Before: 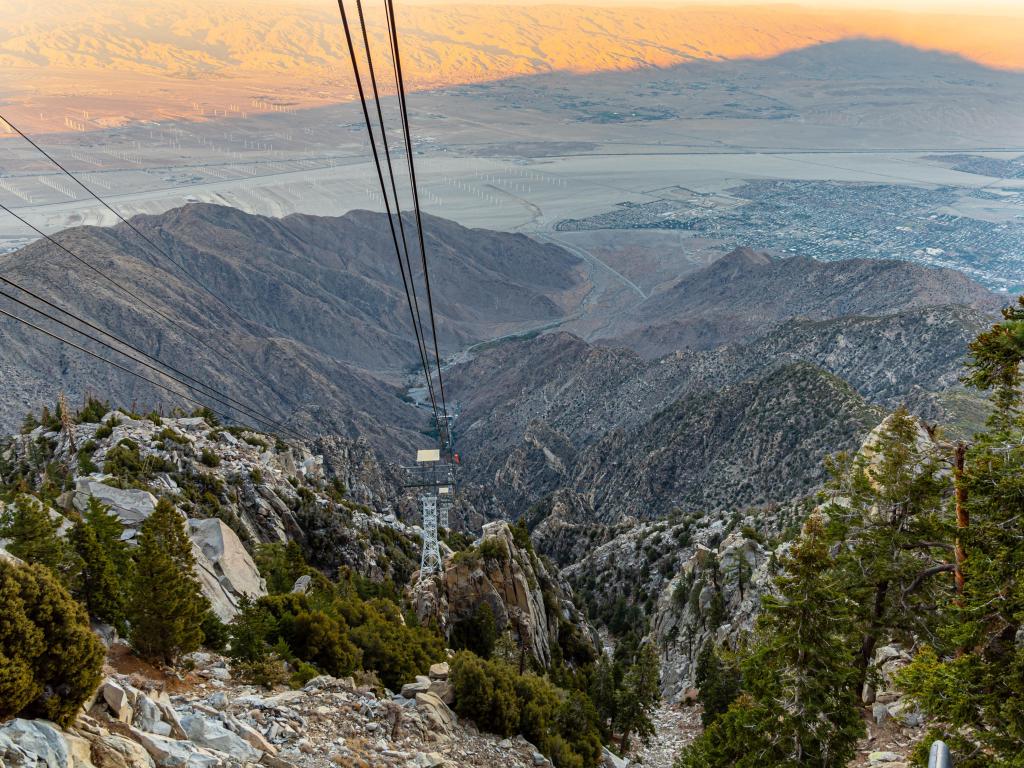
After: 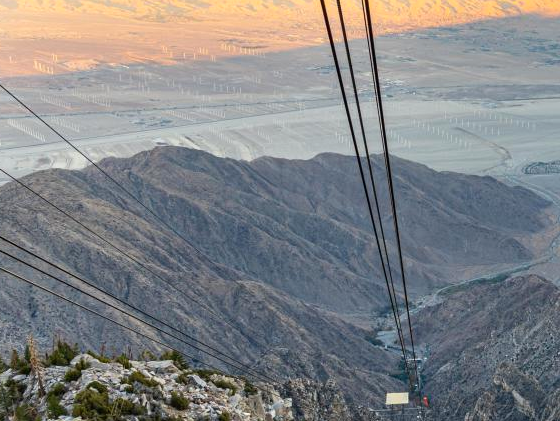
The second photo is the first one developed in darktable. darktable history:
crop and rotate: left 3.047%, top 7.509%, right 42.236%, bottom 37.598%
exposure: exposure 0.15 EV, compensate highlight preservation false
